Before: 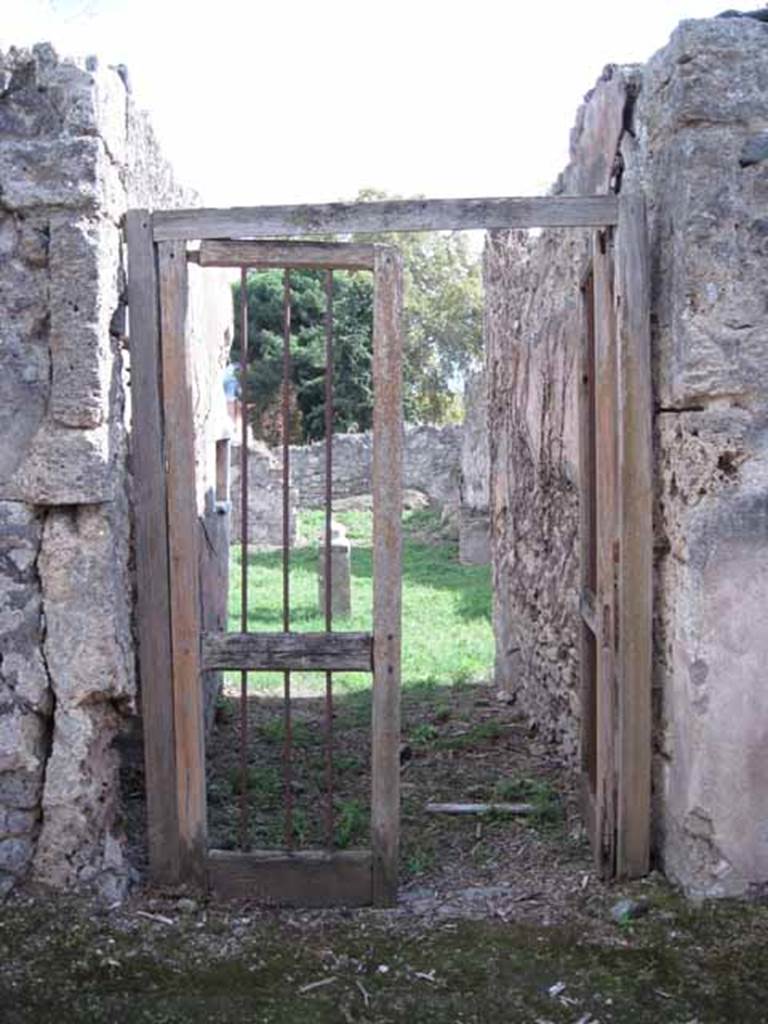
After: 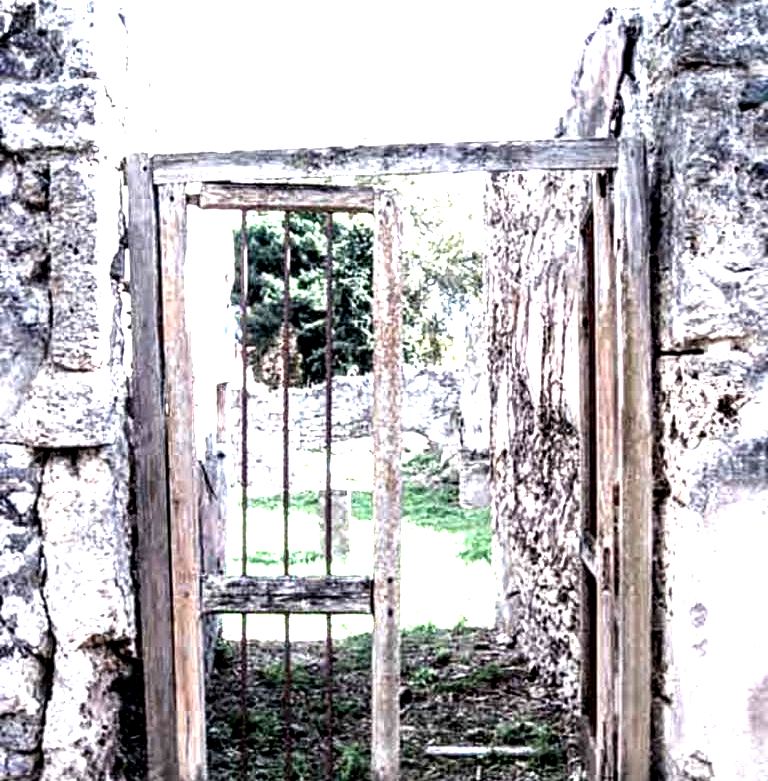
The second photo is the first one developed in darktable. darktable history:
crop: top 5.577%, bottom 18.145%
color zones: curves: ch0 [(0.224, 0.526) (0.75, 0.5)]; ch1 [(0.055, 0.526) (0.224, 0.761) (0.377, 0.526) (0.75, 0.5)], mix -124.26%
local contrast: highlights 112%, shadows 44%, detail 295%
exposure: exposure 1.201 EV, compensate exposure bias true, compensate highlight preservation false
